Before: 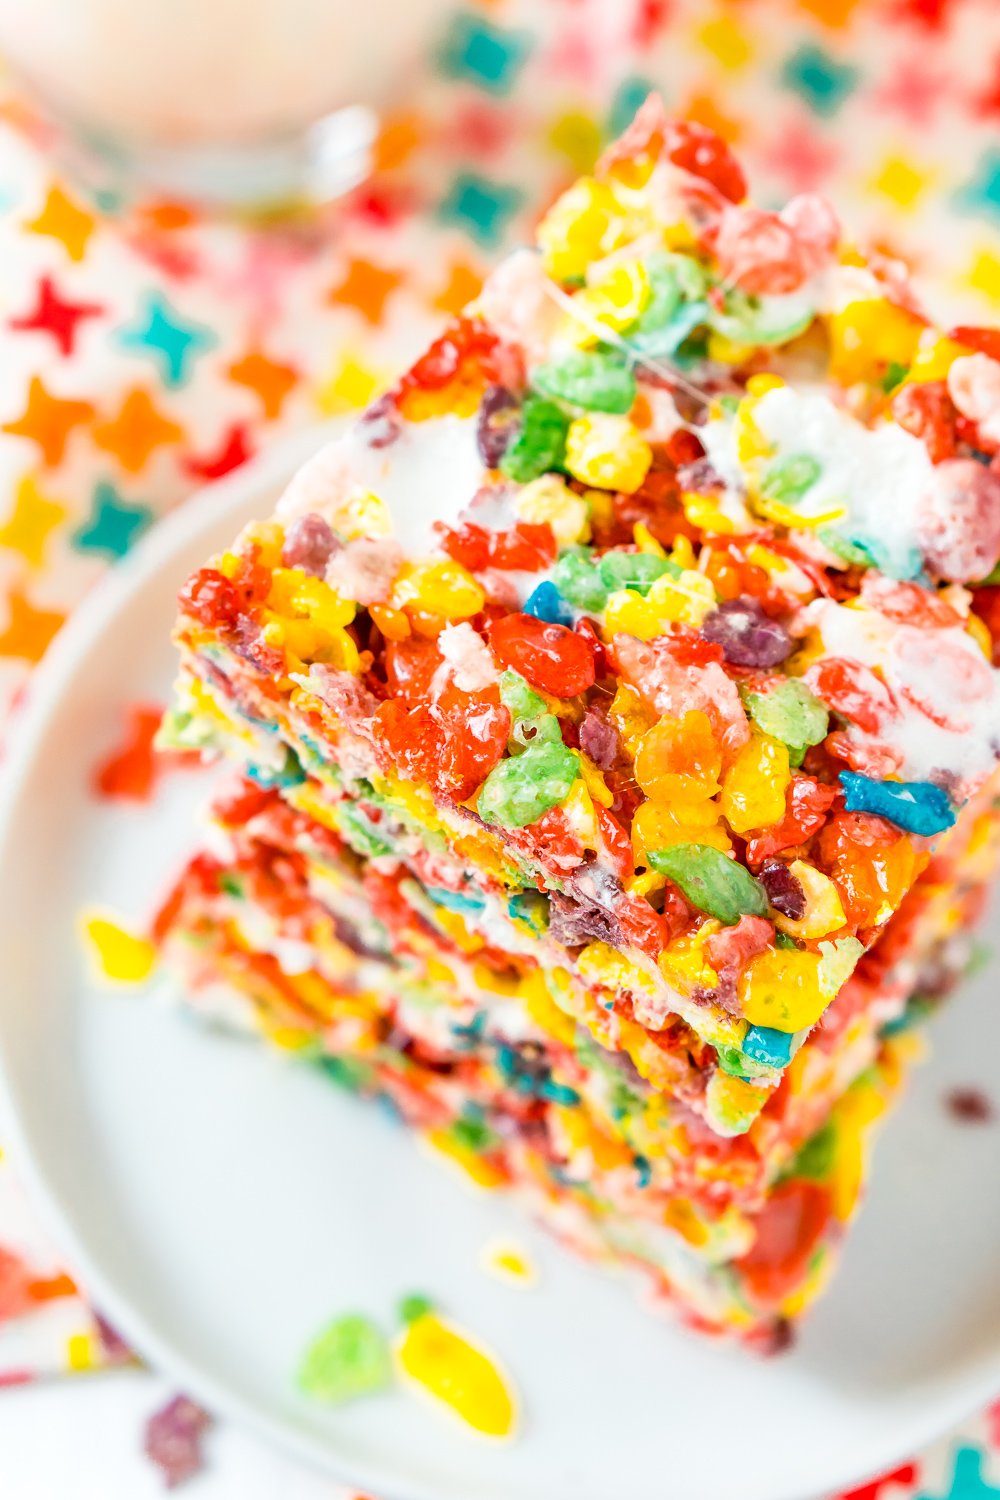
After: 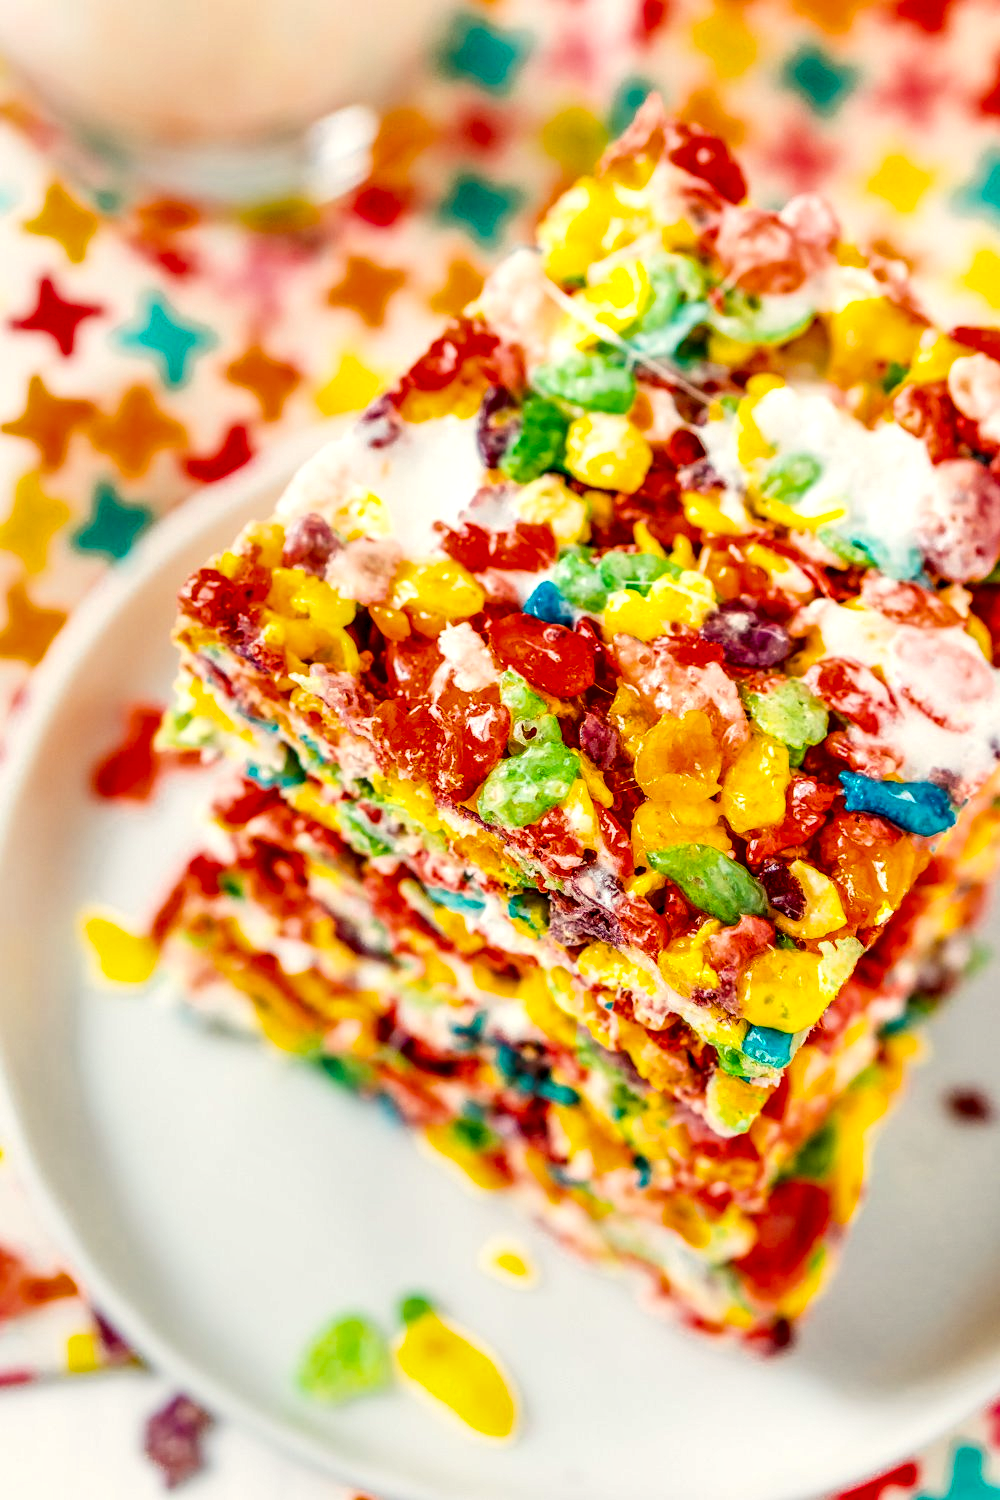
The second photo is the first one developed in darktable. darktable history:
color balance rgb: highlights gain › chroma 2.047%, highlights gain › hue 74.16°, perceptual saturation grading › global saturation 31.133%, contrast -9.948%
local contrast: highlights 20%, detail 195%
